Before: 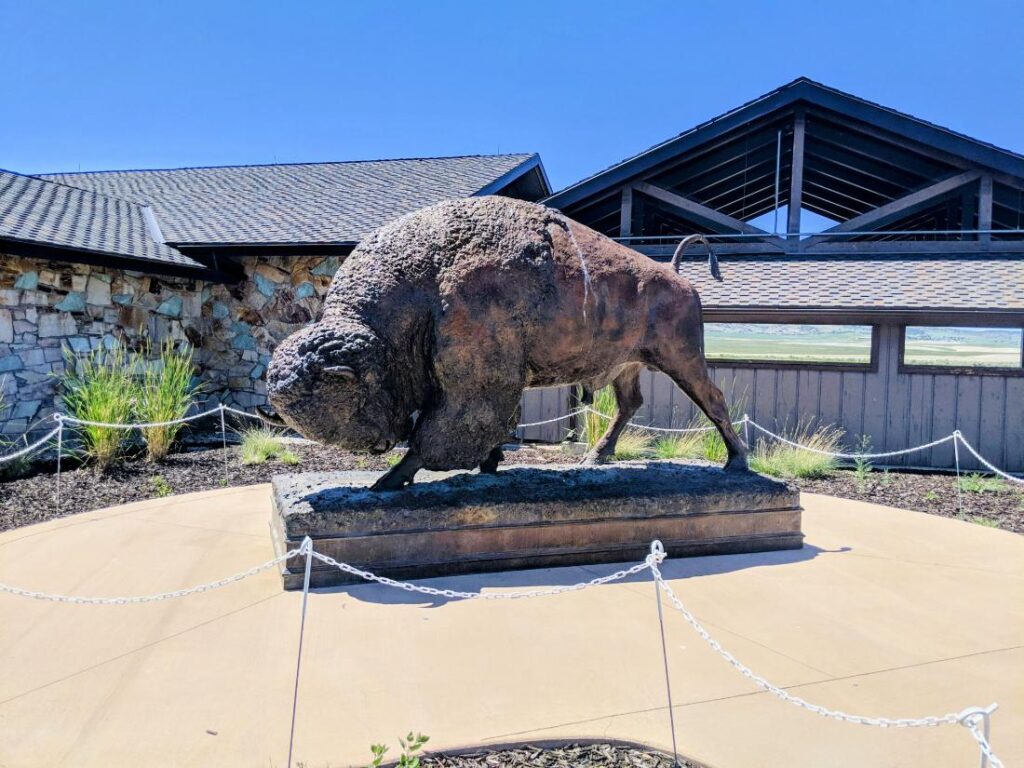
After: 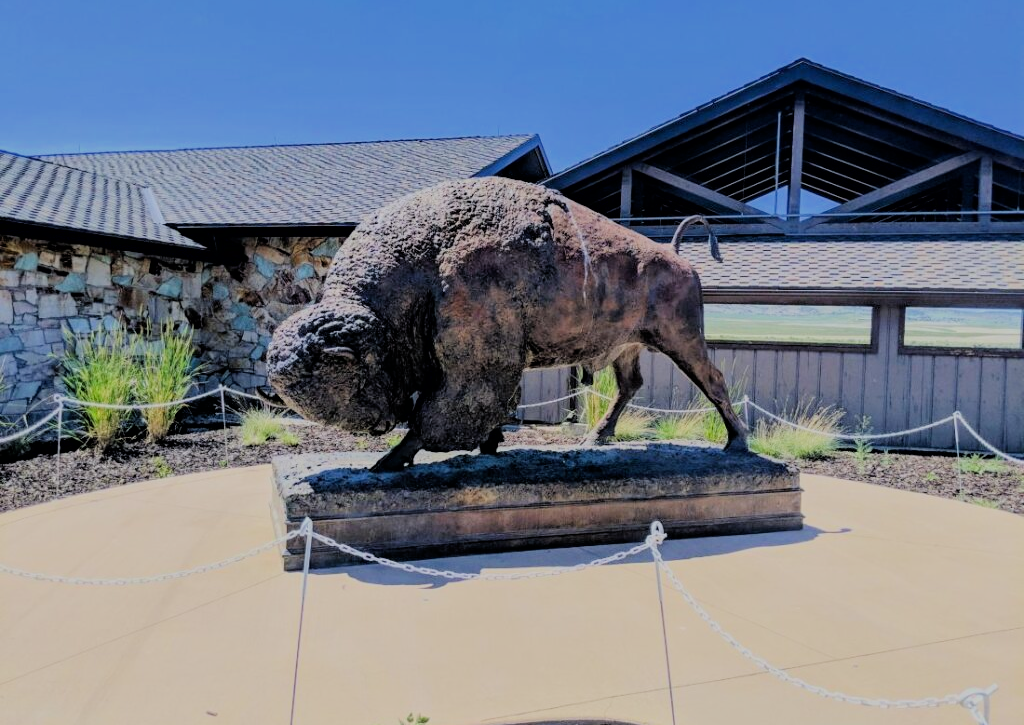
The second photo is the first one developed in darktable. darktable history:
filmic rgb: black relative exposure -6.15 EV, white relative exposure 6.96 EV, hardness 2.23, color science v6 (2022)
crop and rotate: top 2.479%, bottom 3.018%
